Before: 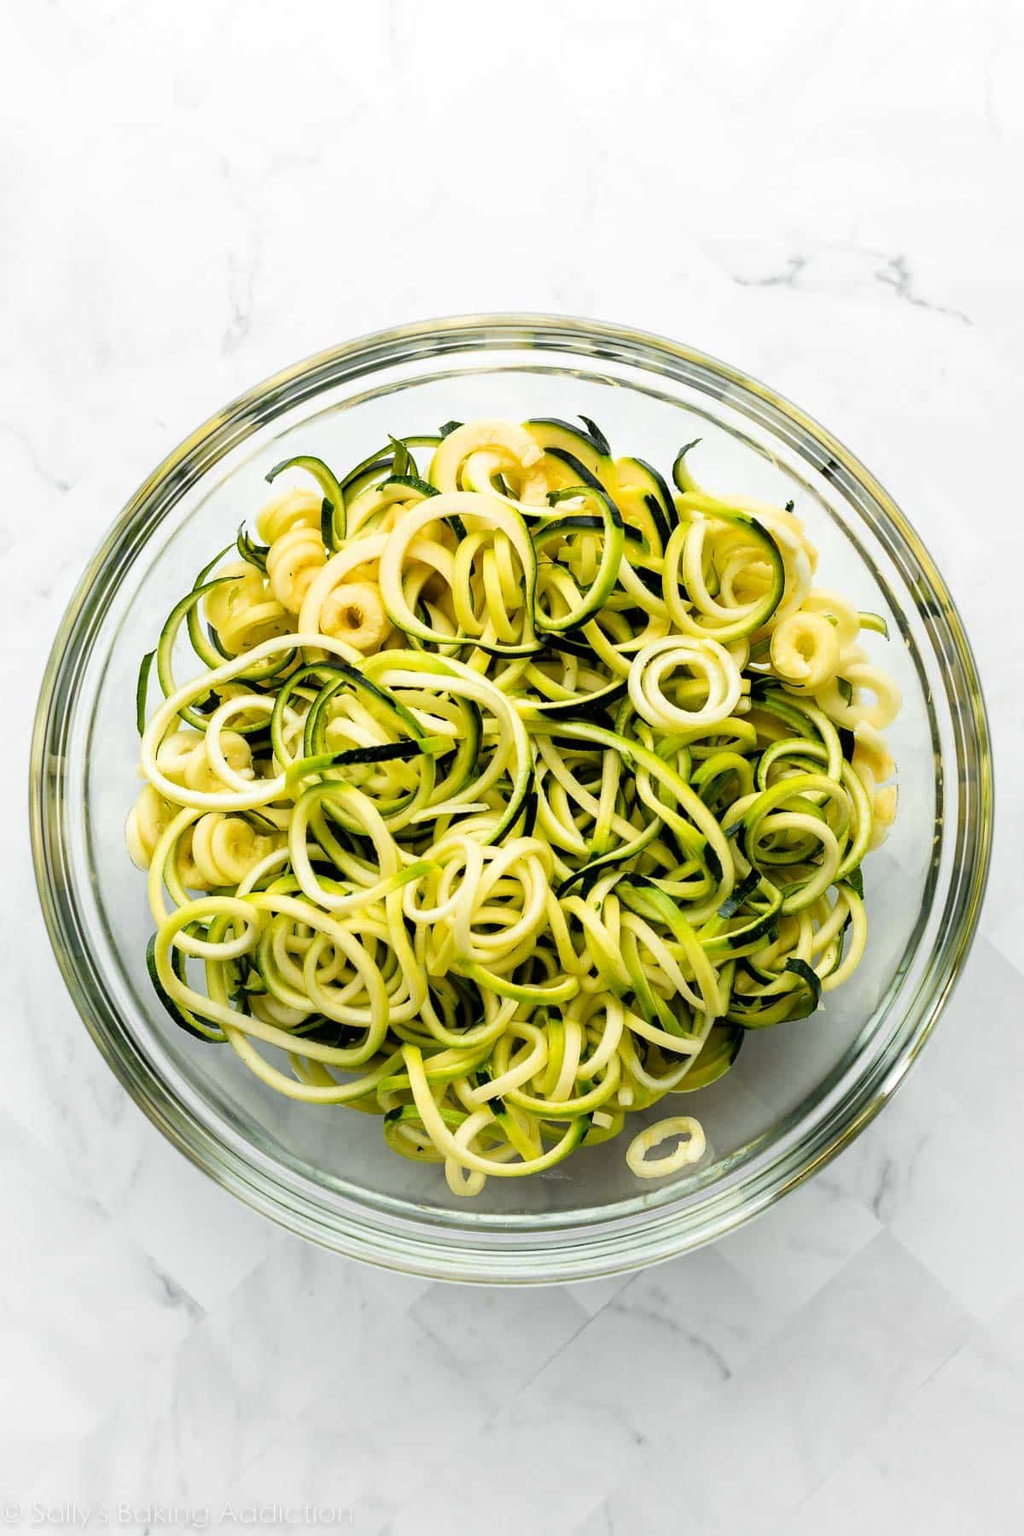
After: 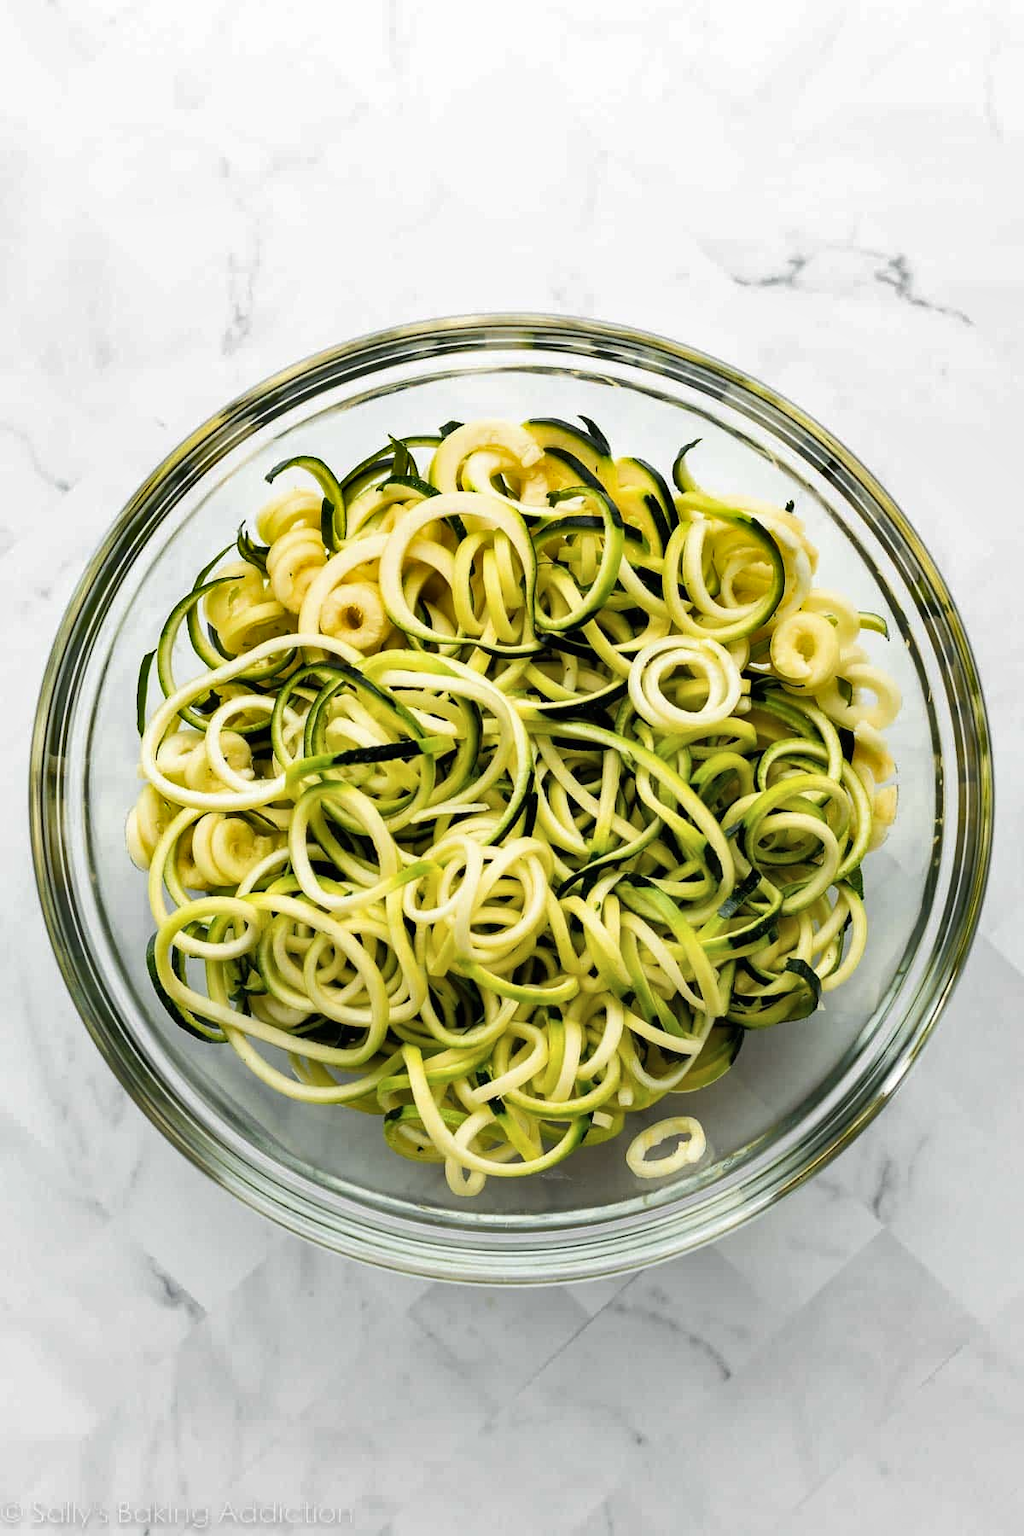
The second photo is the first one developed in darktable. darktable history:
color zones: curves: ch0 [(0.25, 0.5) (0.428, 0.473) (0.75, 0.5)]; ch1 [(0.243, 0.479) (0.398, 0.452) (0.75, 0.5)]
contrast brightness saturation: saturation -0.053
shadows and highlights: low approximation 0.01, soften with gaussian
